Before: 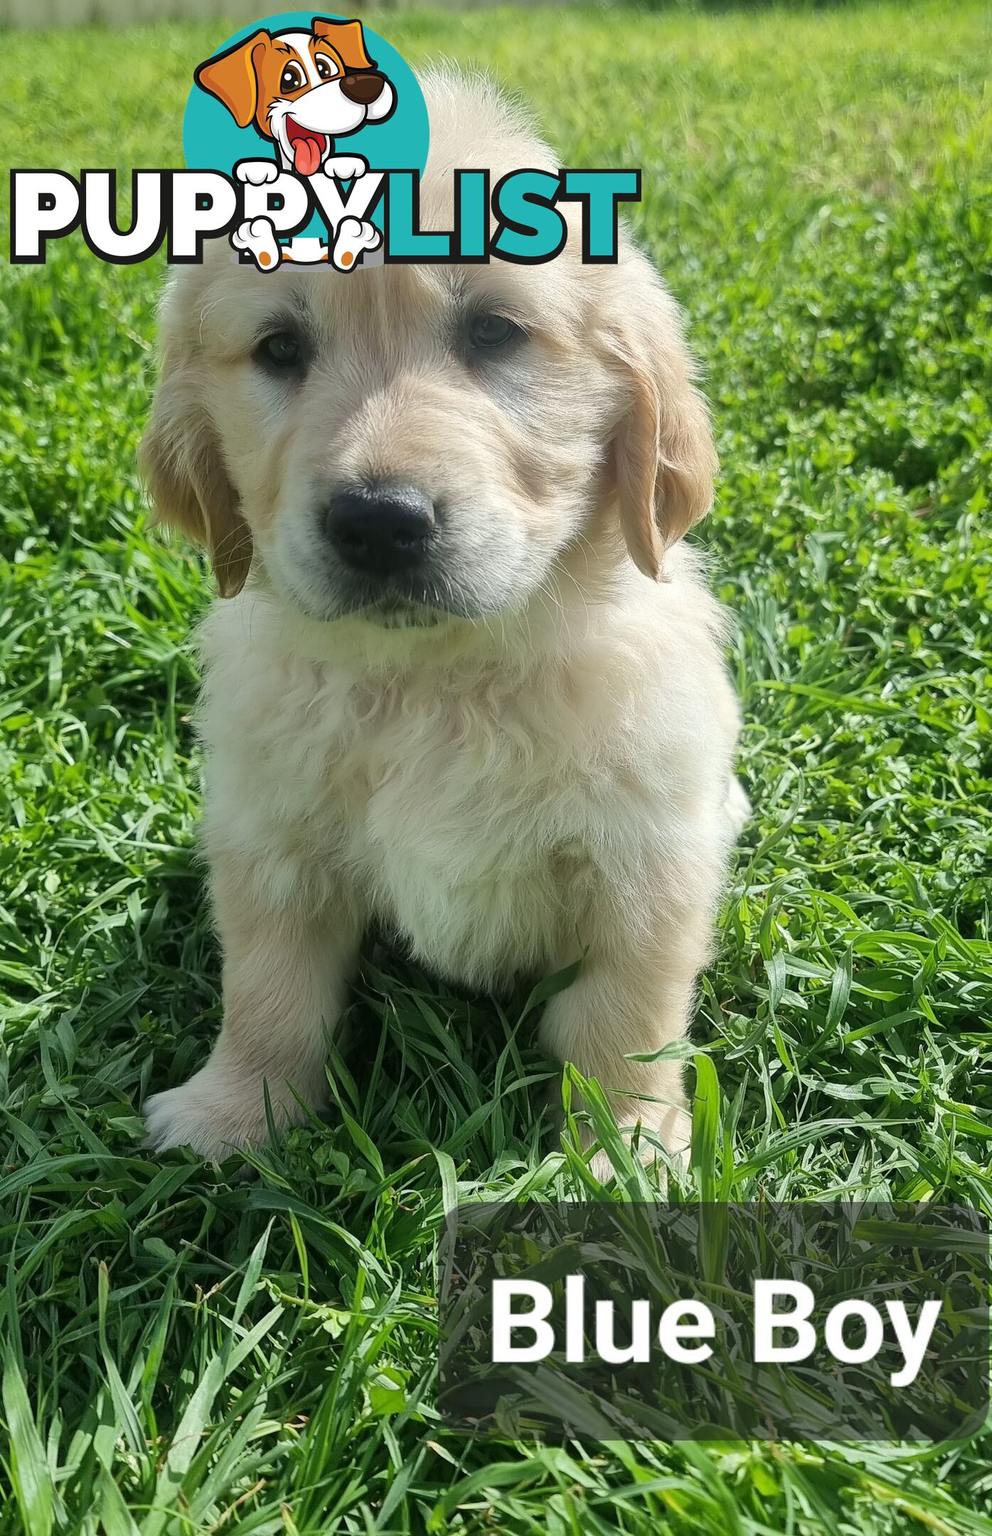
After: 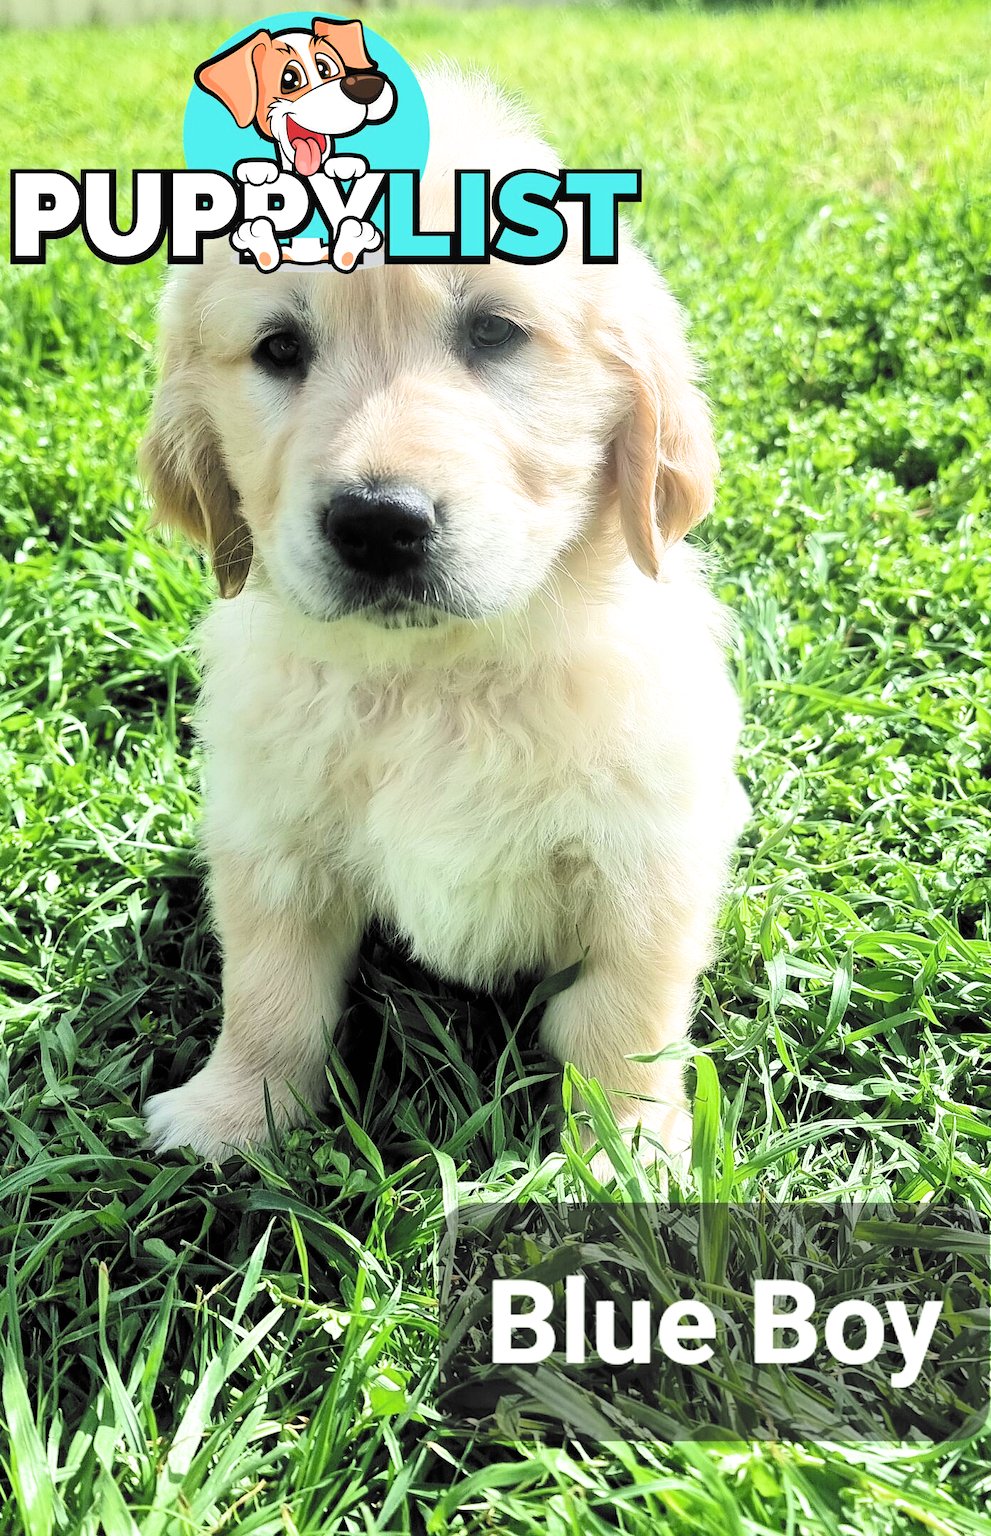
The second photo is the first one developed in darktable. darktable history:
exposure: black level correction 0, exposure 1.107 EV, compensate highlight preservation false
filmic rgb: black relative exposure -5.05 EV, white relative exposure 3.52 EV, threshold 5.95 EV, hardness 3.18, contrast 1.384, highlights saturation mix -49.57%, color science v6 (2022), enable highlight reconstruction true
